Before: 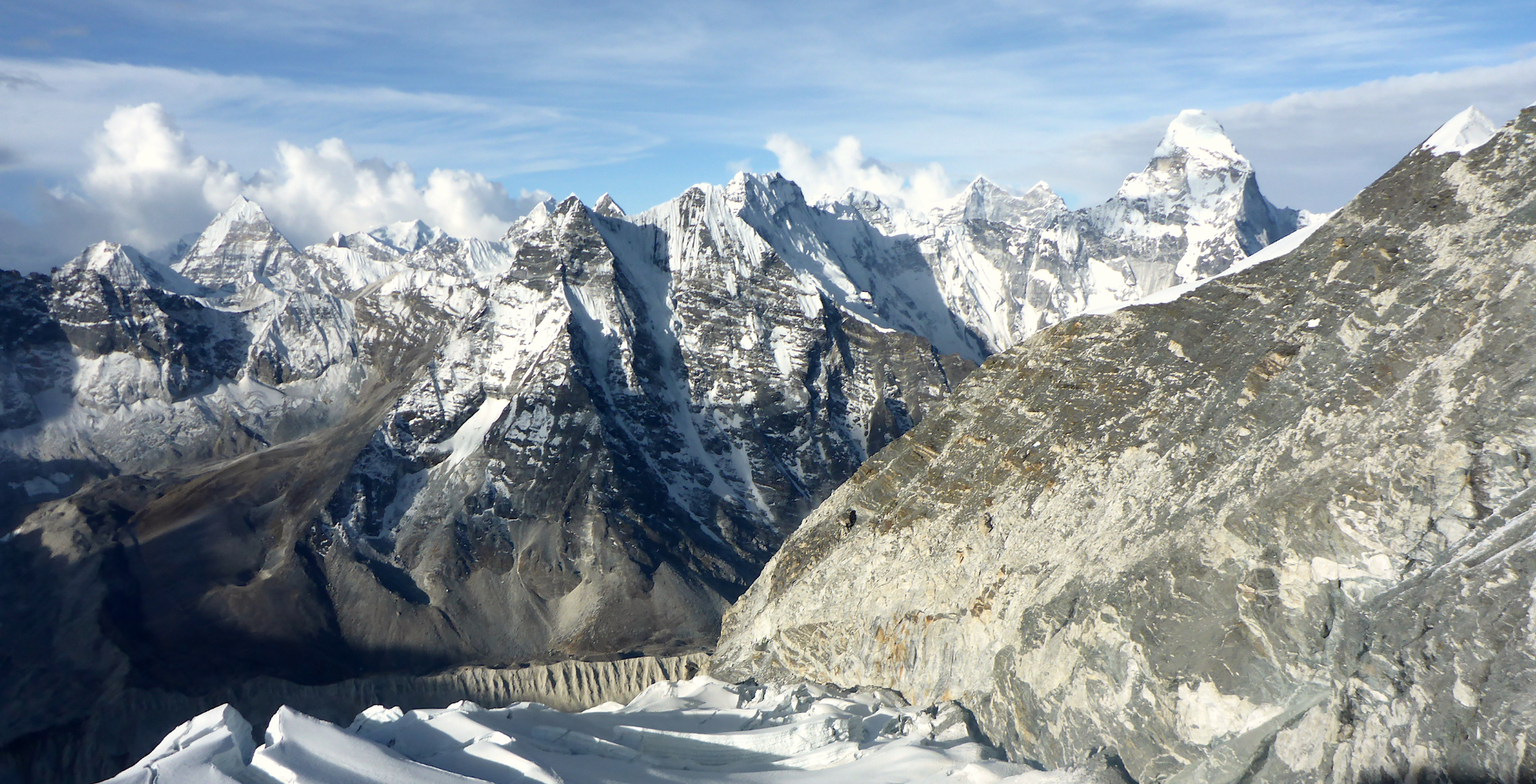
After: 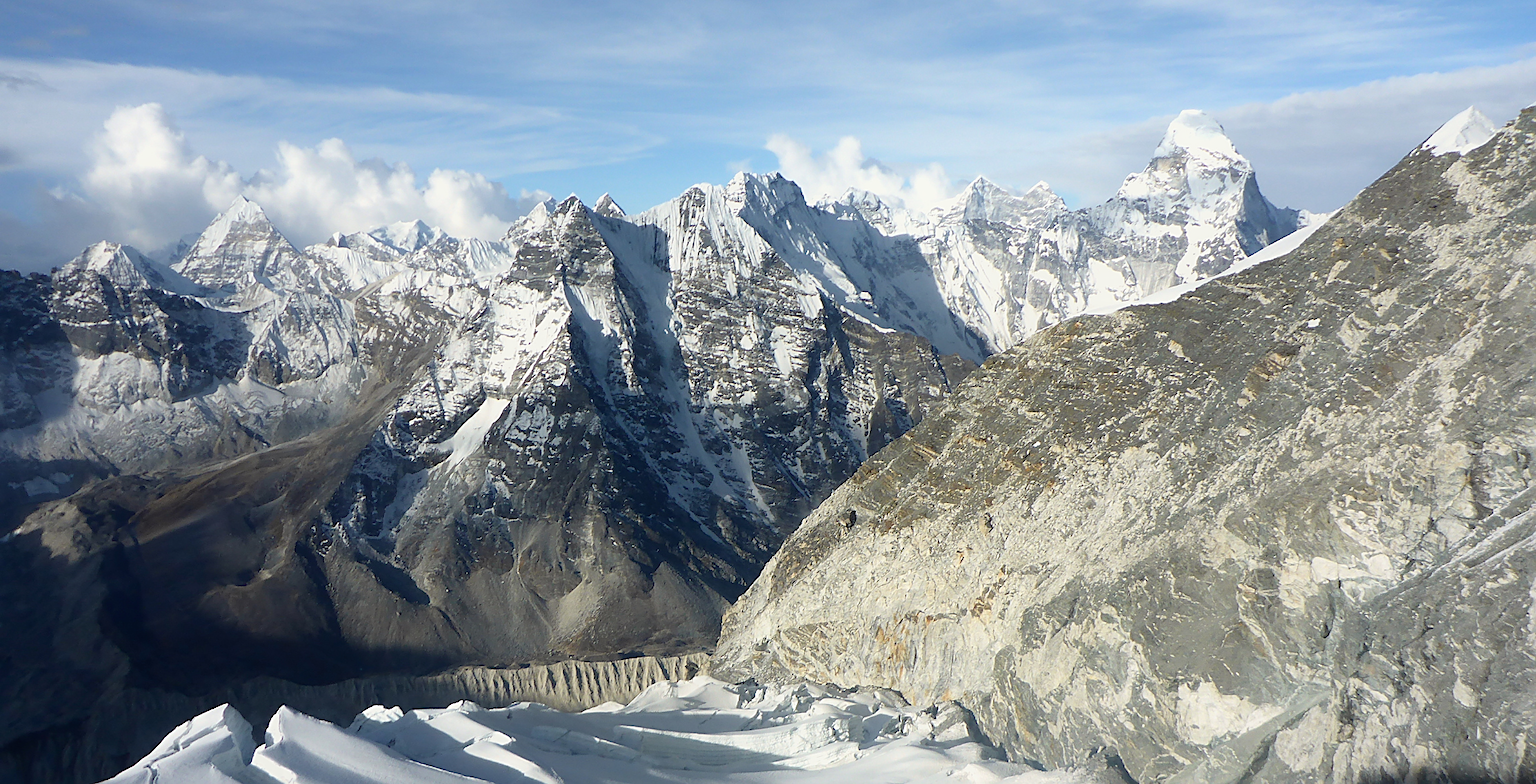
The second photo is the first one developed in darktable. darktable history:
contrast equalizer: y [[0.48, 0.654, 0.731, 0.706, 0.772, 0.382], [0.55 ×6], [0 ×6], [0 ×6], [0 ×6]], mix -0.216
sharpen: on, module defaults
